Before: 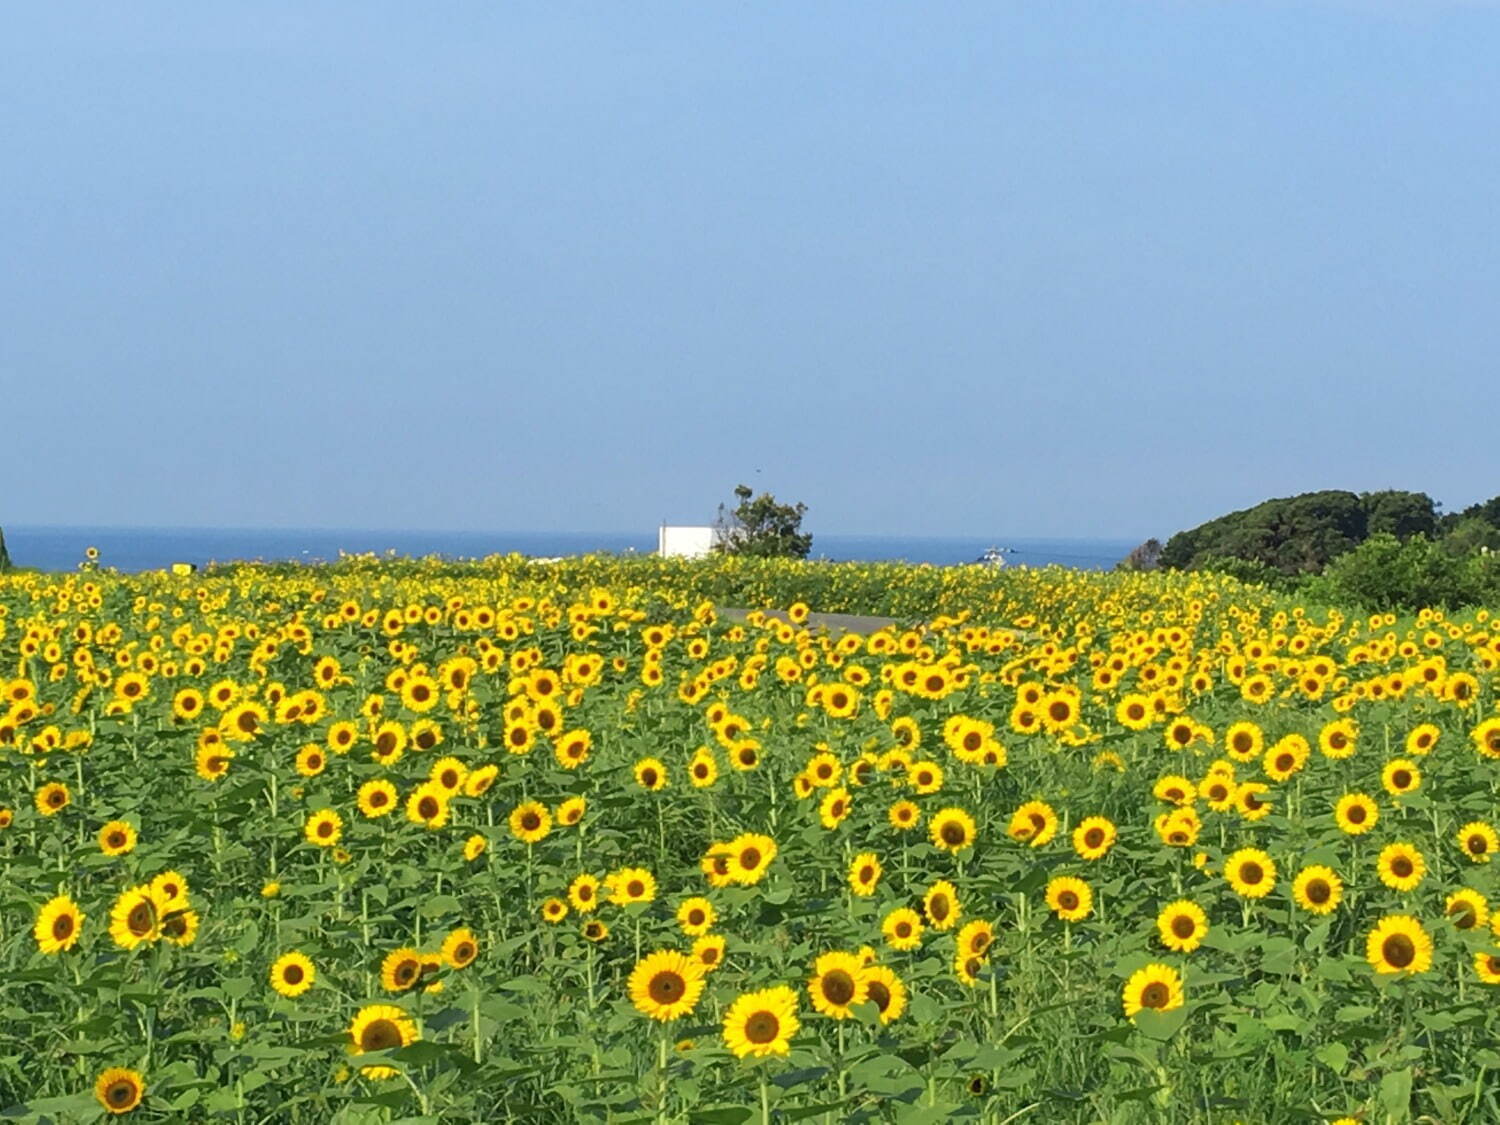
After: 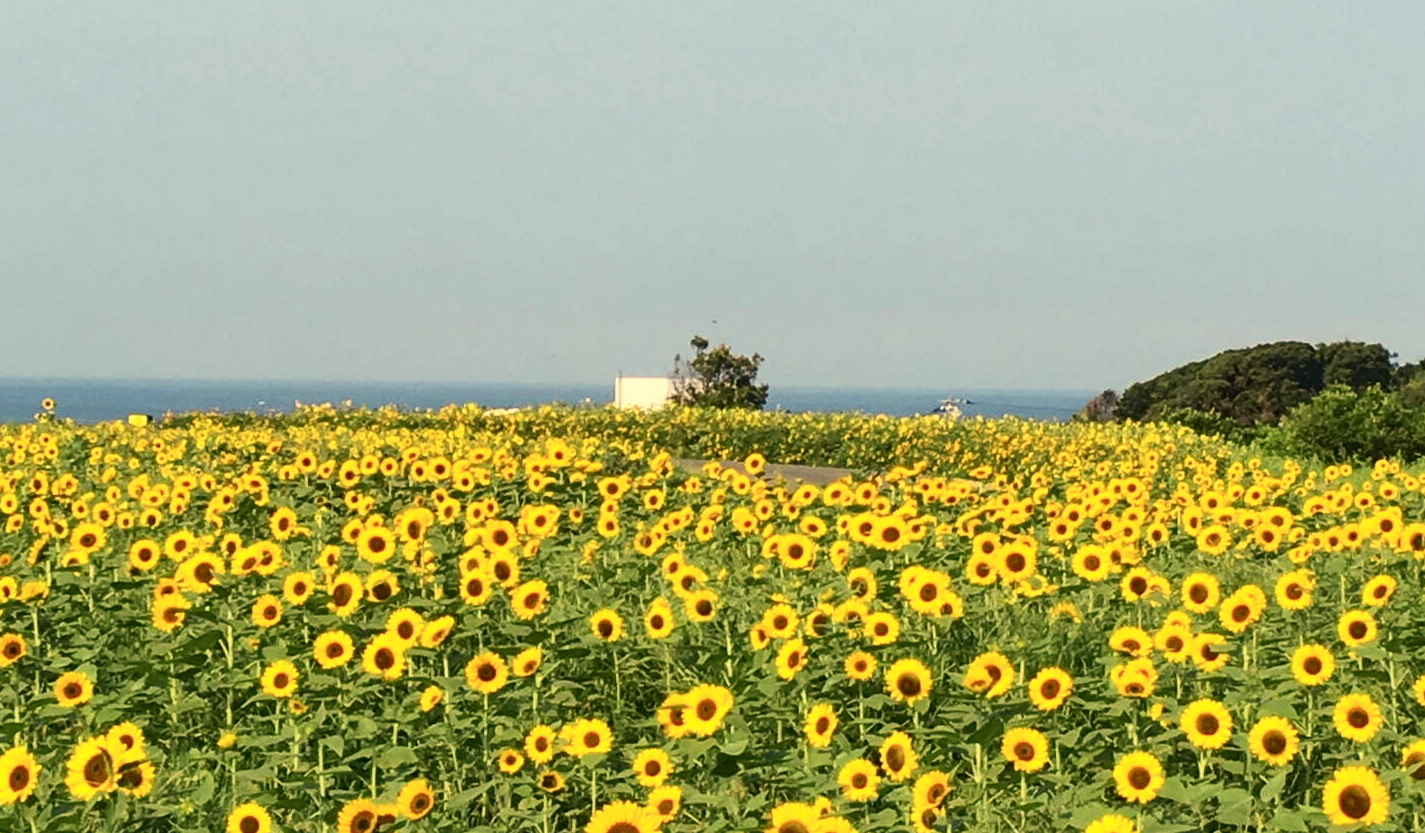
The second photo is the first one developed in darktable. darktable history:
white balance: red 1.138, green 0.996, blue 0.812
contrast brightness saturation: contrast 0.22
crop and rotate: left 2.991%, top 13.302%, right 1.981%, bottom 12.636%
